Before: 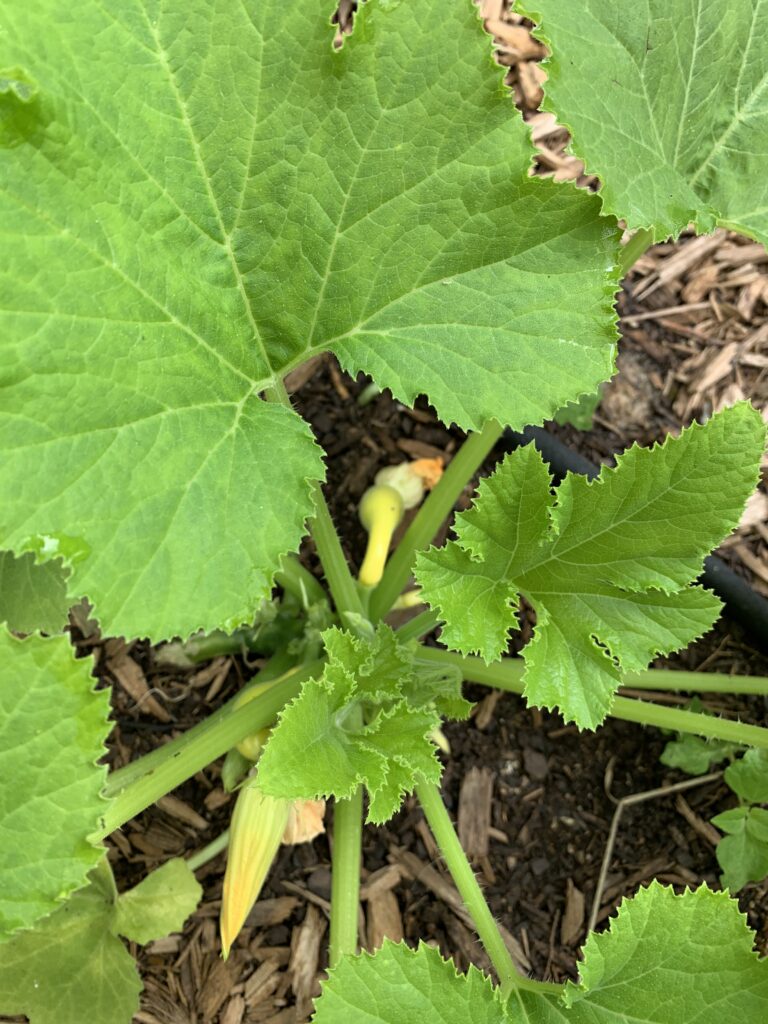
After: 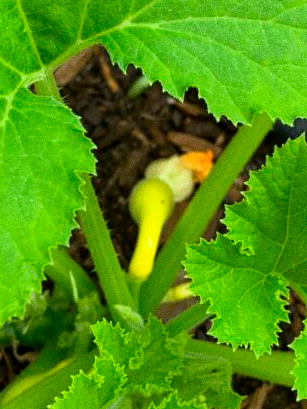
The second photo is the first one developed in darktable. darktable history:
crop: left 30%, top 30%, right 30%, bottom 30%
grain: coarseness 0.09 ISO
contrast brightness saturation: brightness -0.02, saturation 0.35
